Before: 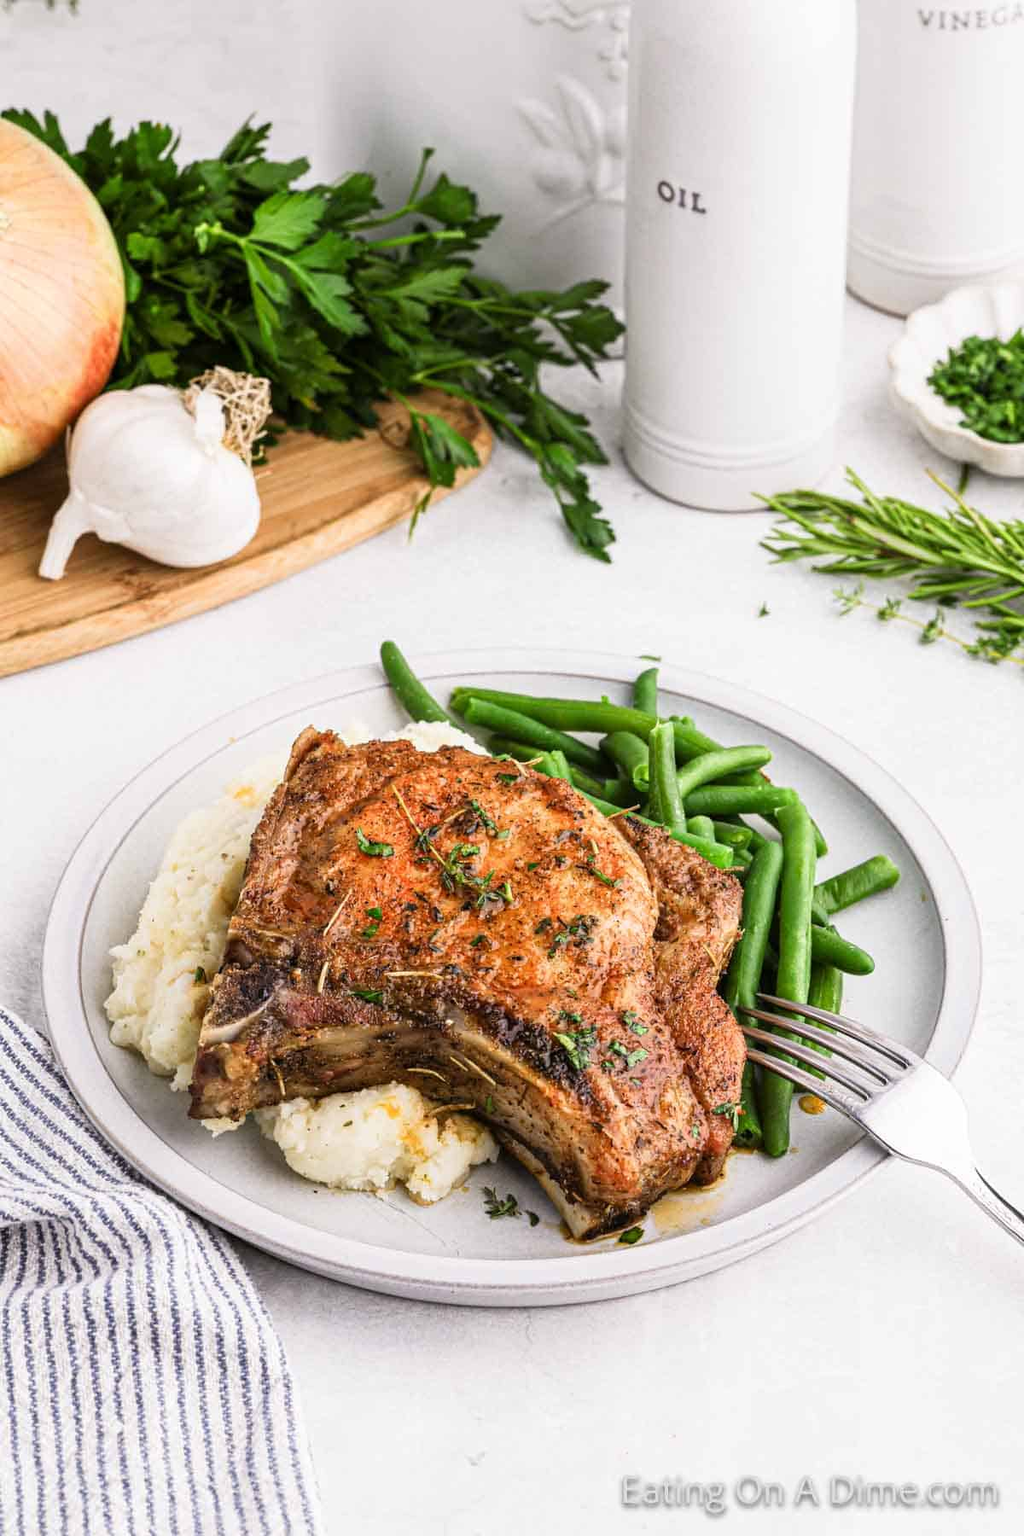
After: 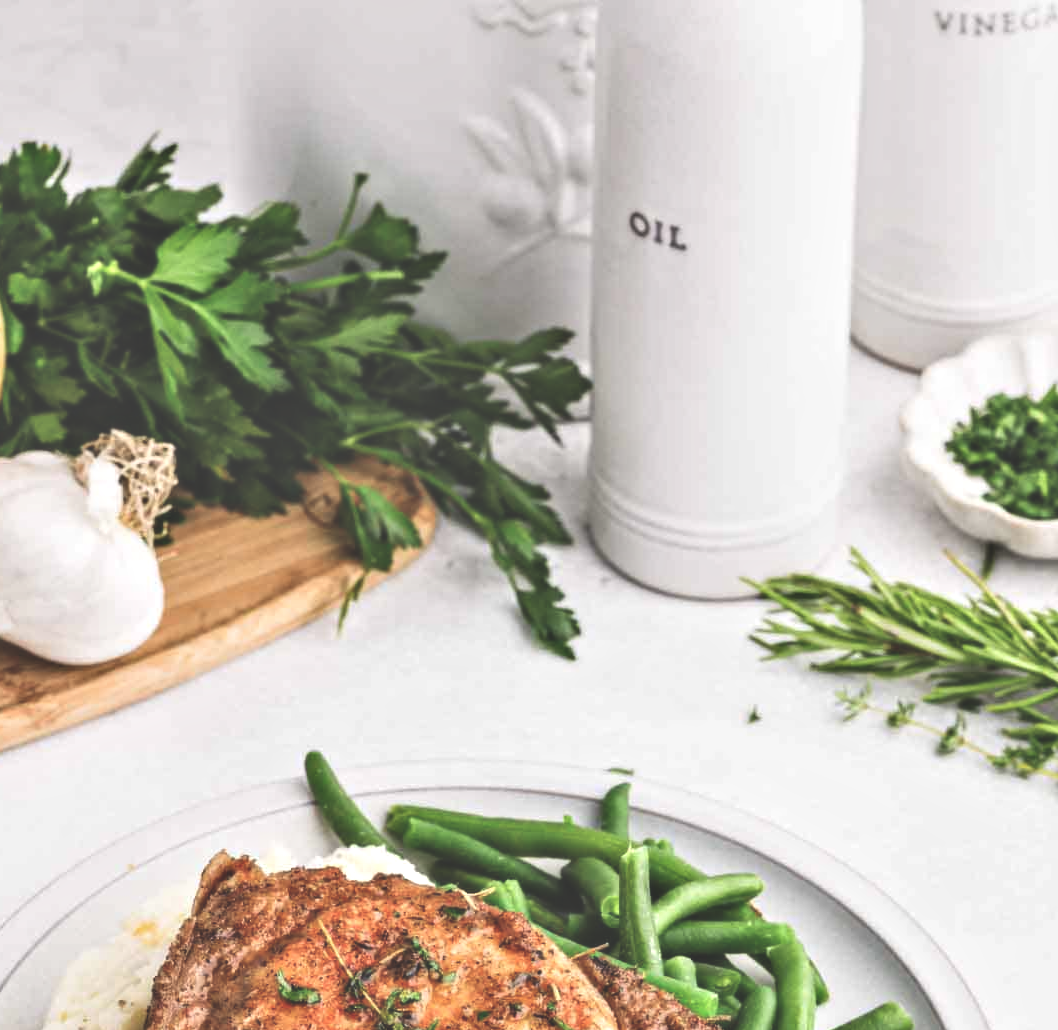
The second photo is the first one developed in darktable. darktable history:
crop and rotate: left 11.816%, bottom 42.726%
contrast equalizer: octaves 7, y [[0.513, 0.565, 0.608, 0.562, 0.512, 0.5], [0.5 ×6], [0.5, 0.5, 0.5, 0.528, 0.598, 0.658], [0 ×6], [0 ×6]]
exposure: black level correction -0.061, exposure -0.049 EV, compensate highlight preservation false
tone equalizer: edges refinement/feathering 500, mask exposure compensation -1.57 EV, preserve details no
